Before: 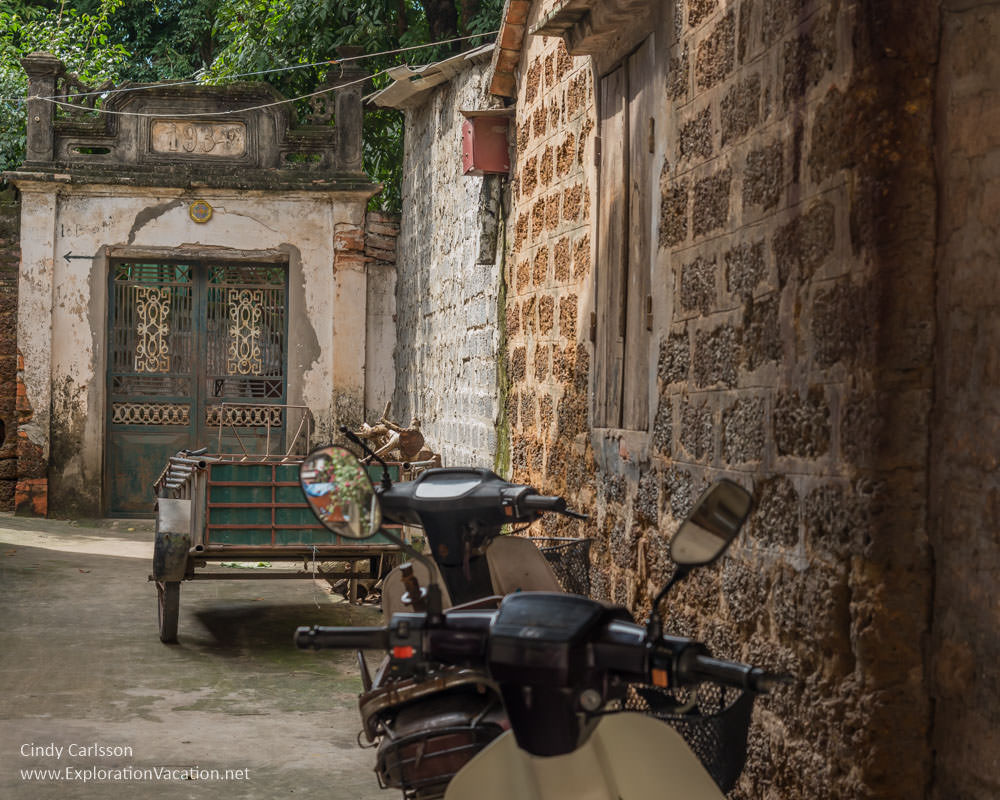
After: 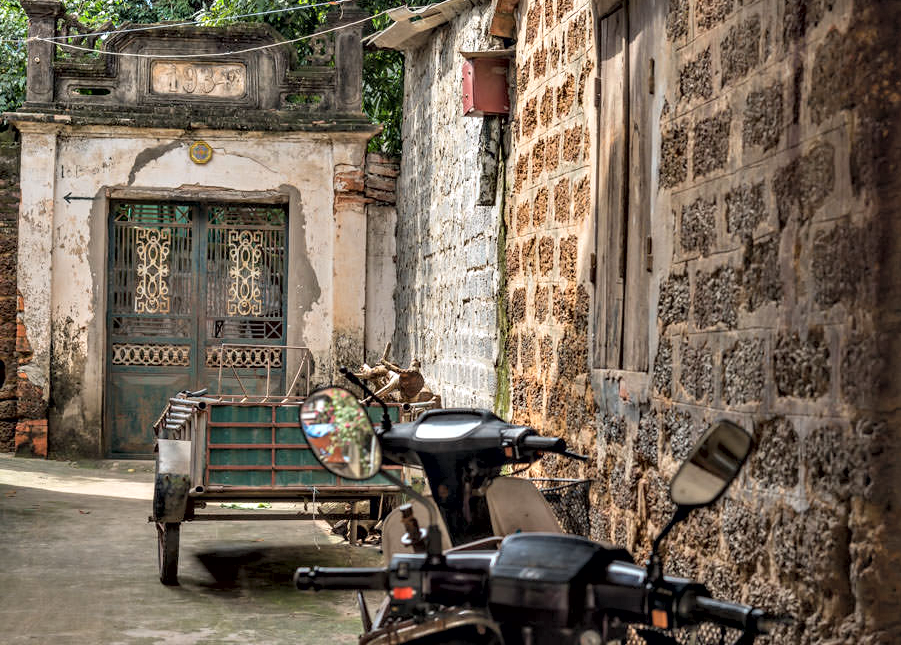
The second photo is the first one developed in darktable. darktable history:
crop: top 7.409%, right 9.815%, bottom 11.959%
contrast equalizer: octaves 7, y [[0.6 ×6], [0.55 ×6], [0 ×6], [0 ×6], [0 ×6]]
contrast brightness saturation: brightness 0.147
